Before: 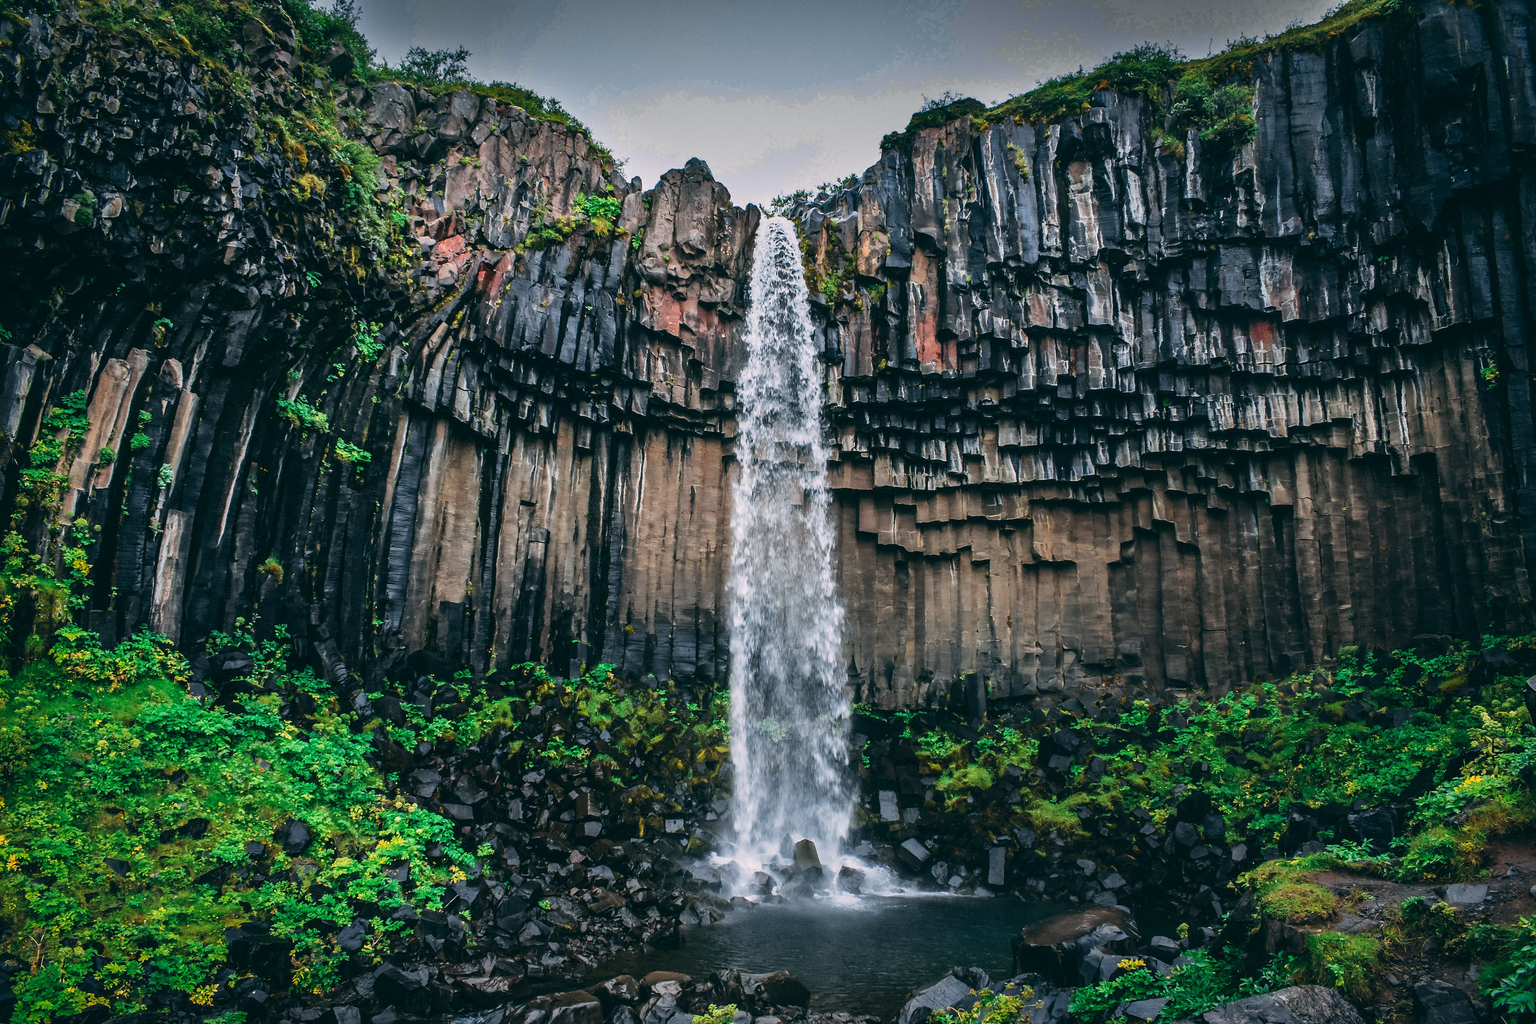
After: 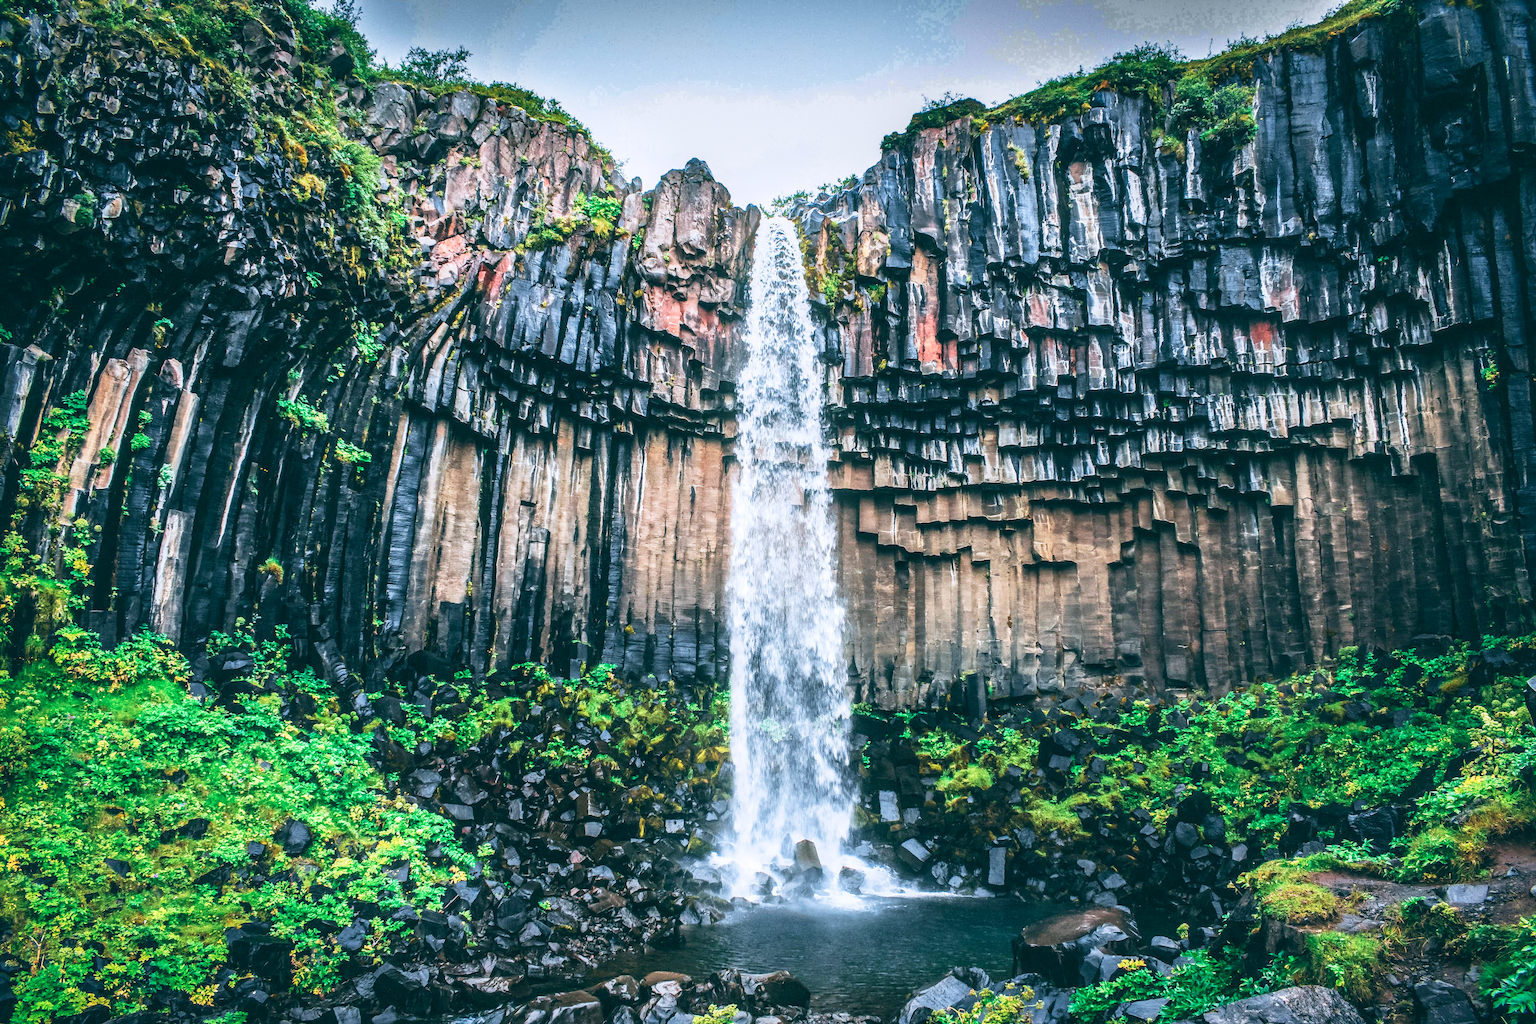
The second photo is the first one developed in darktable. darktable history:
velvia: on, module defaults
base curve: curves: ch0 [(0, 0) (0.088, 0.125) (0.176, 0.251) (0.354, 0.501) (0.613, 0.749) (1, 0.877)], preserve colors none
local contrast: on, module defaults
color correction: highlights a* -0.137, highlights b* -5.91, shadows a* -0.137, shadows b* -0.137
bloom: size 13.65%, threshold 98.39%, strength 4.82%
exposure: black level correction 0, exposure 0.7 EV, compensate exposure bias true, compensate highlight preservation false
